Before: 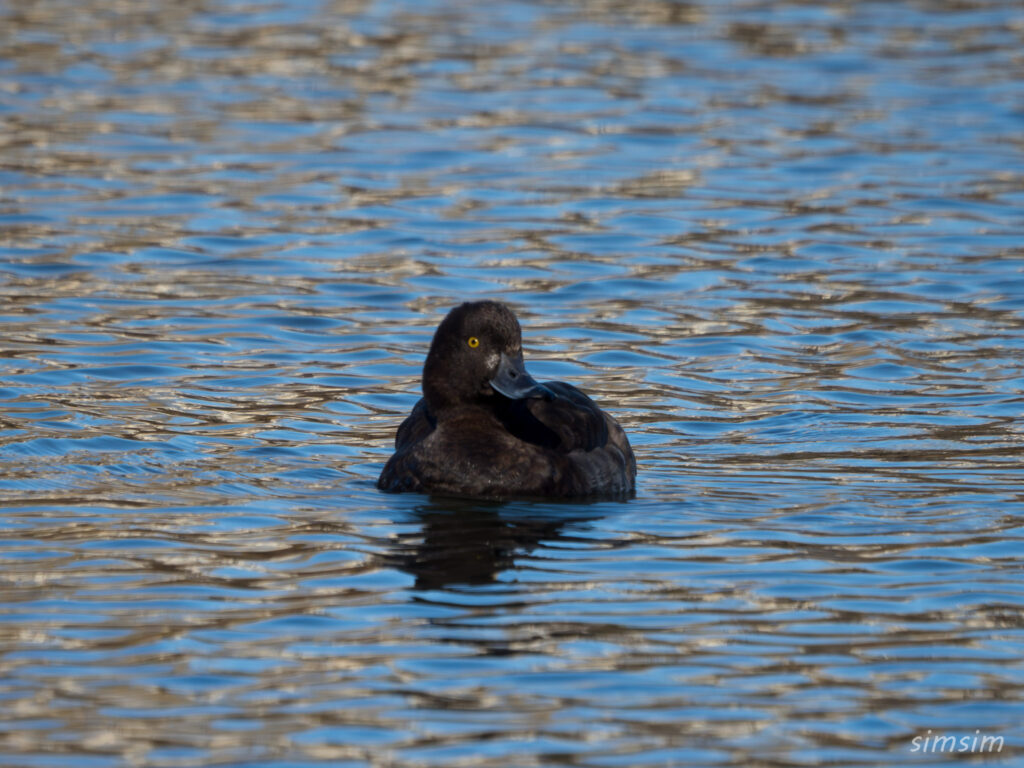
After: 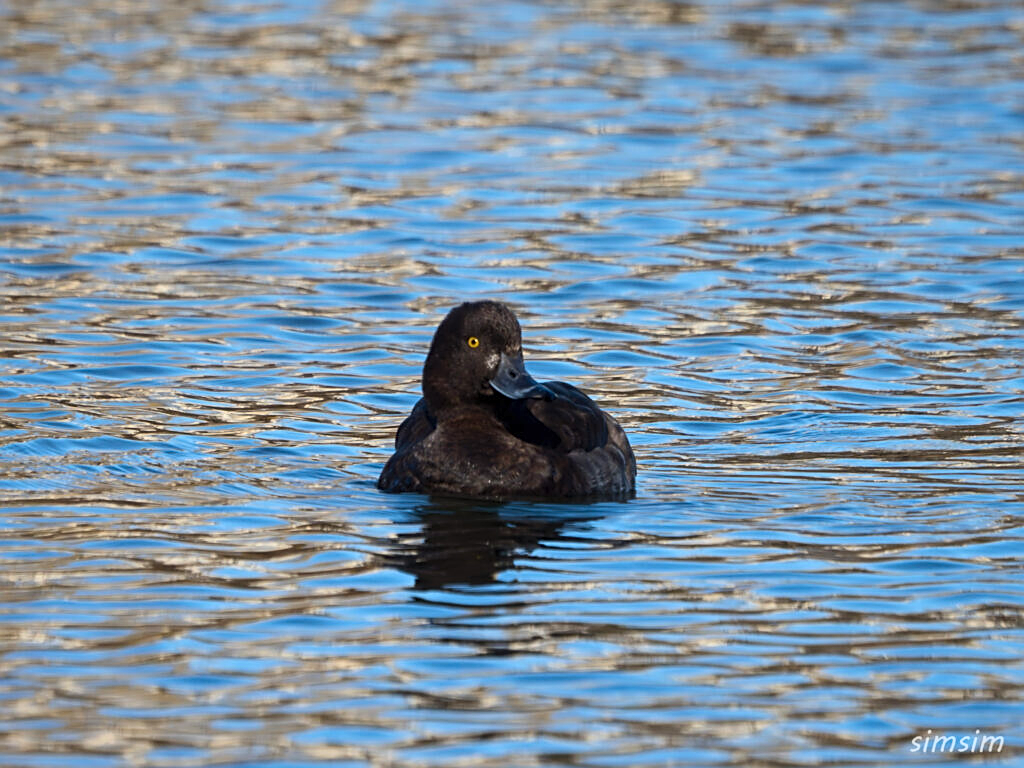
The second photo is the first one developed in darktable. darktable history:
contrast brightness saturation: contrast 0.2, brightness 0.16, saturation 0.22
sharpen: amount 0.6
